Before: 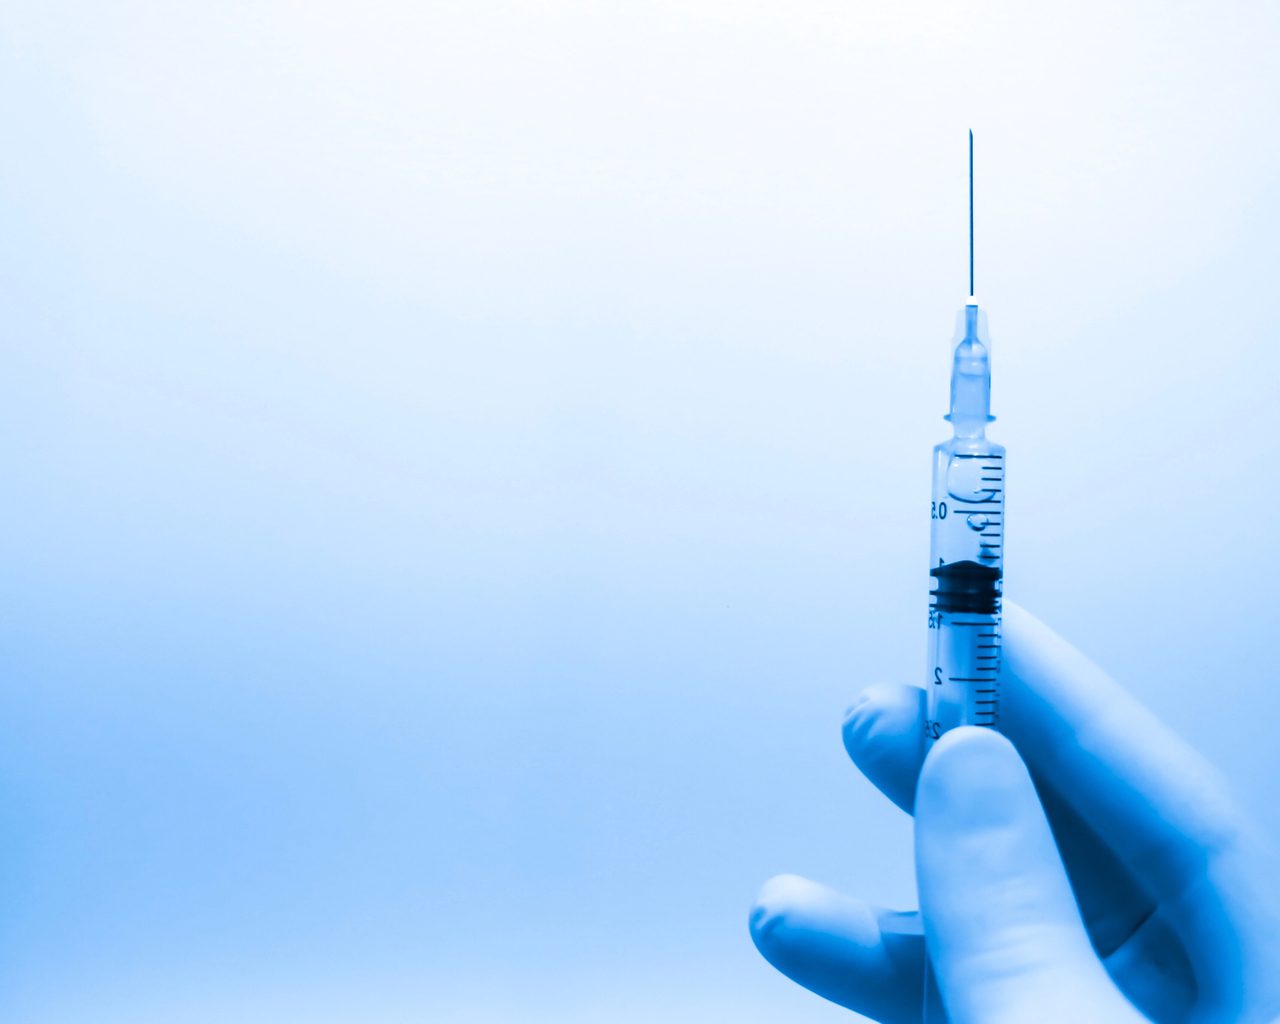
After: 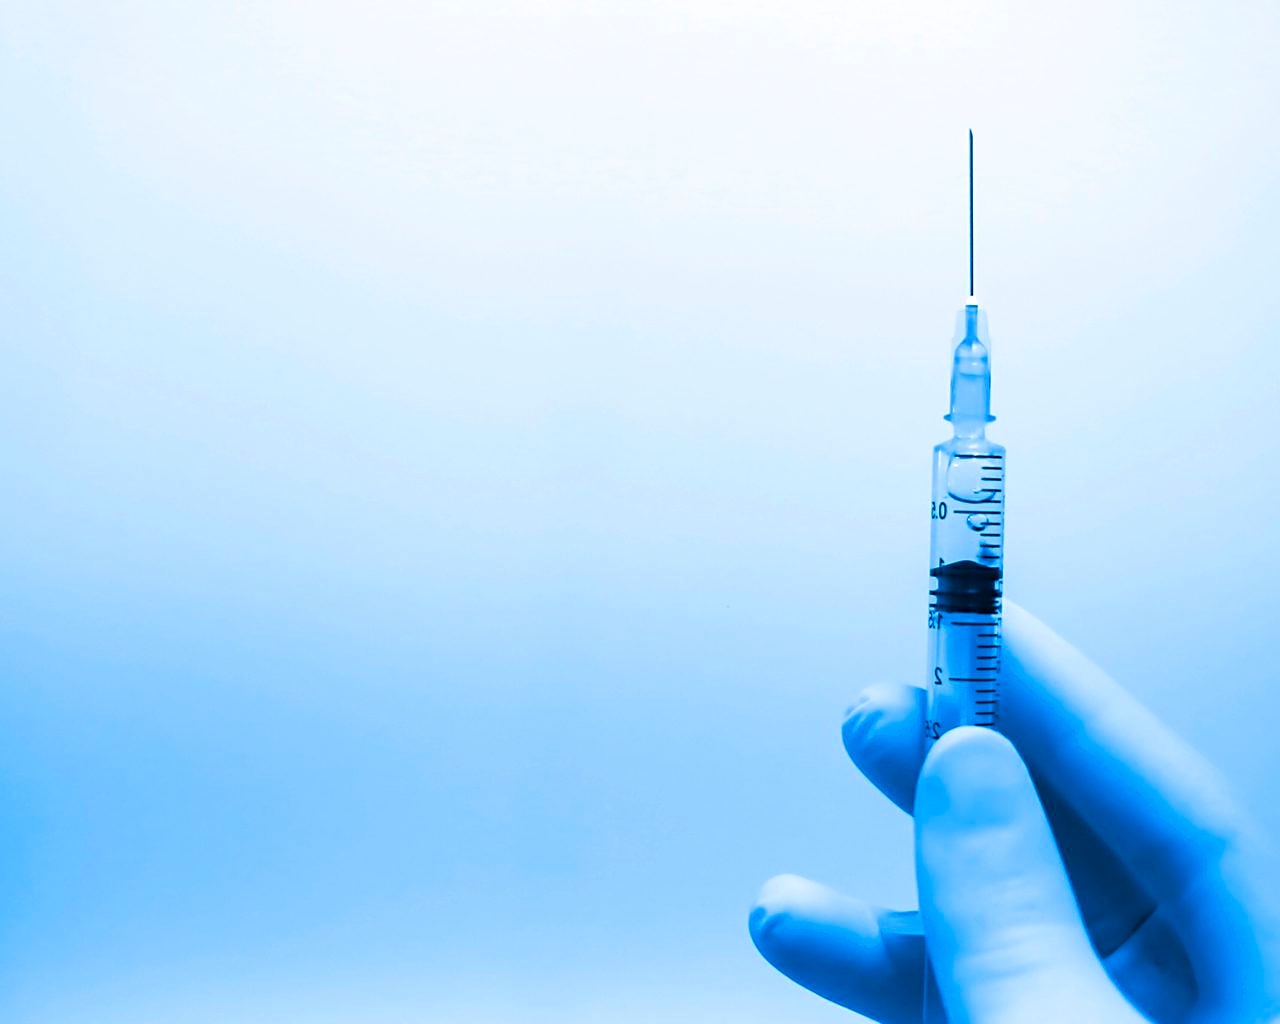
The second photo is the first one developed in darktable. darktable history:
color balance rgb: perceptual saturation grading › global saturation 25%, global vibrance 20%
sharpen: radius 1.967
